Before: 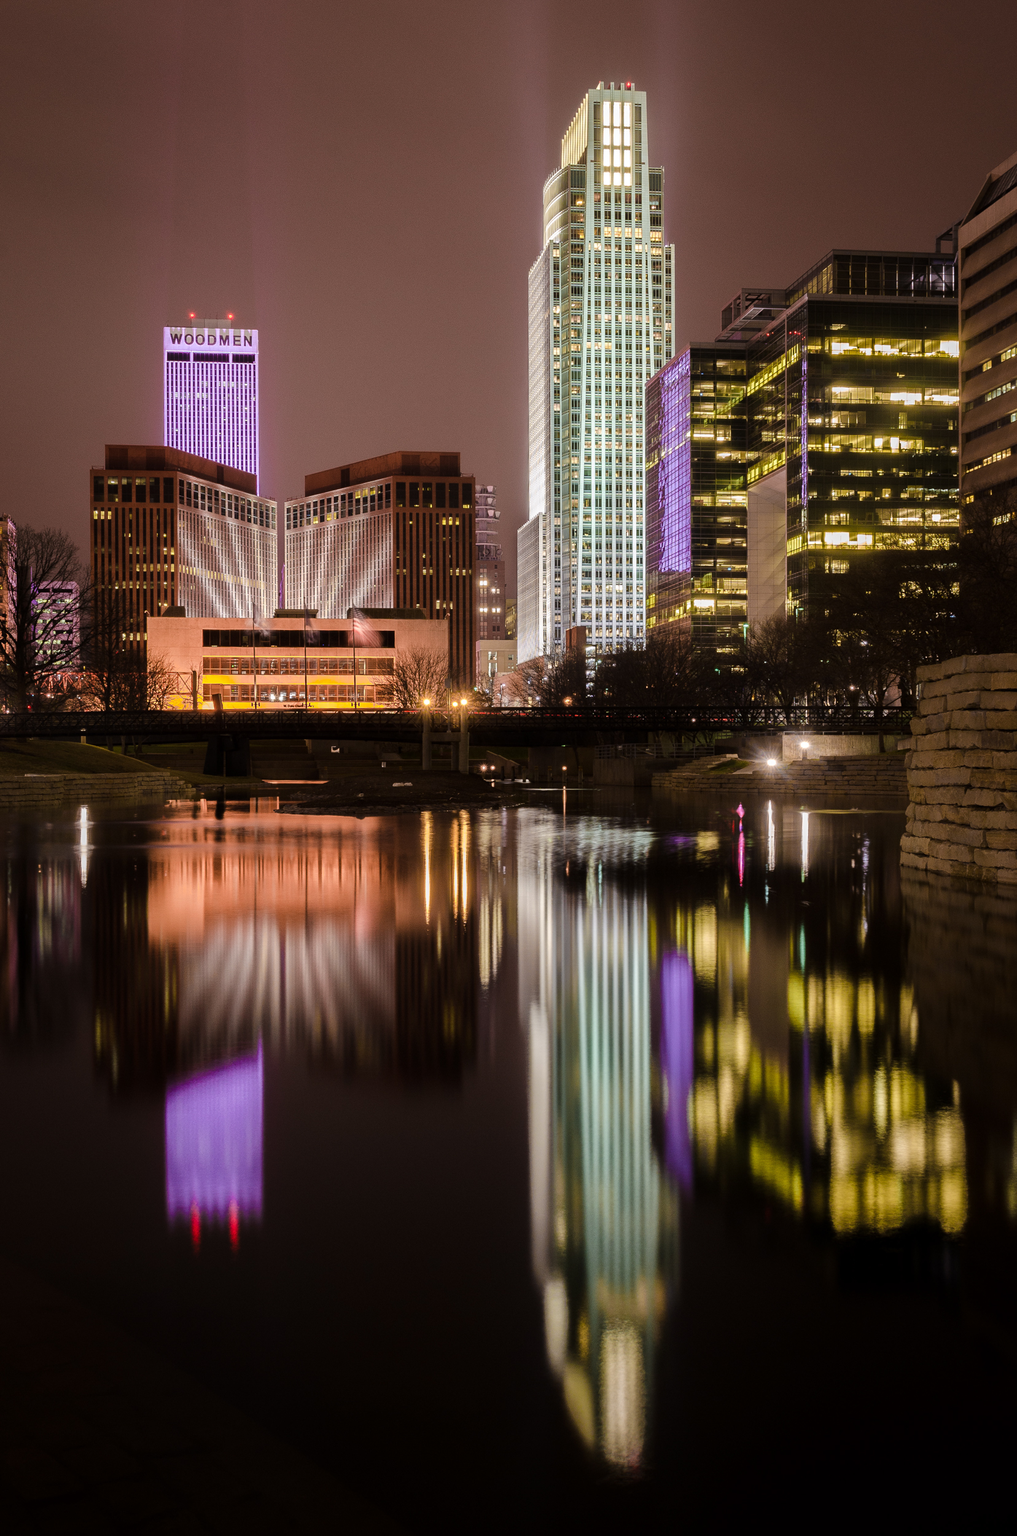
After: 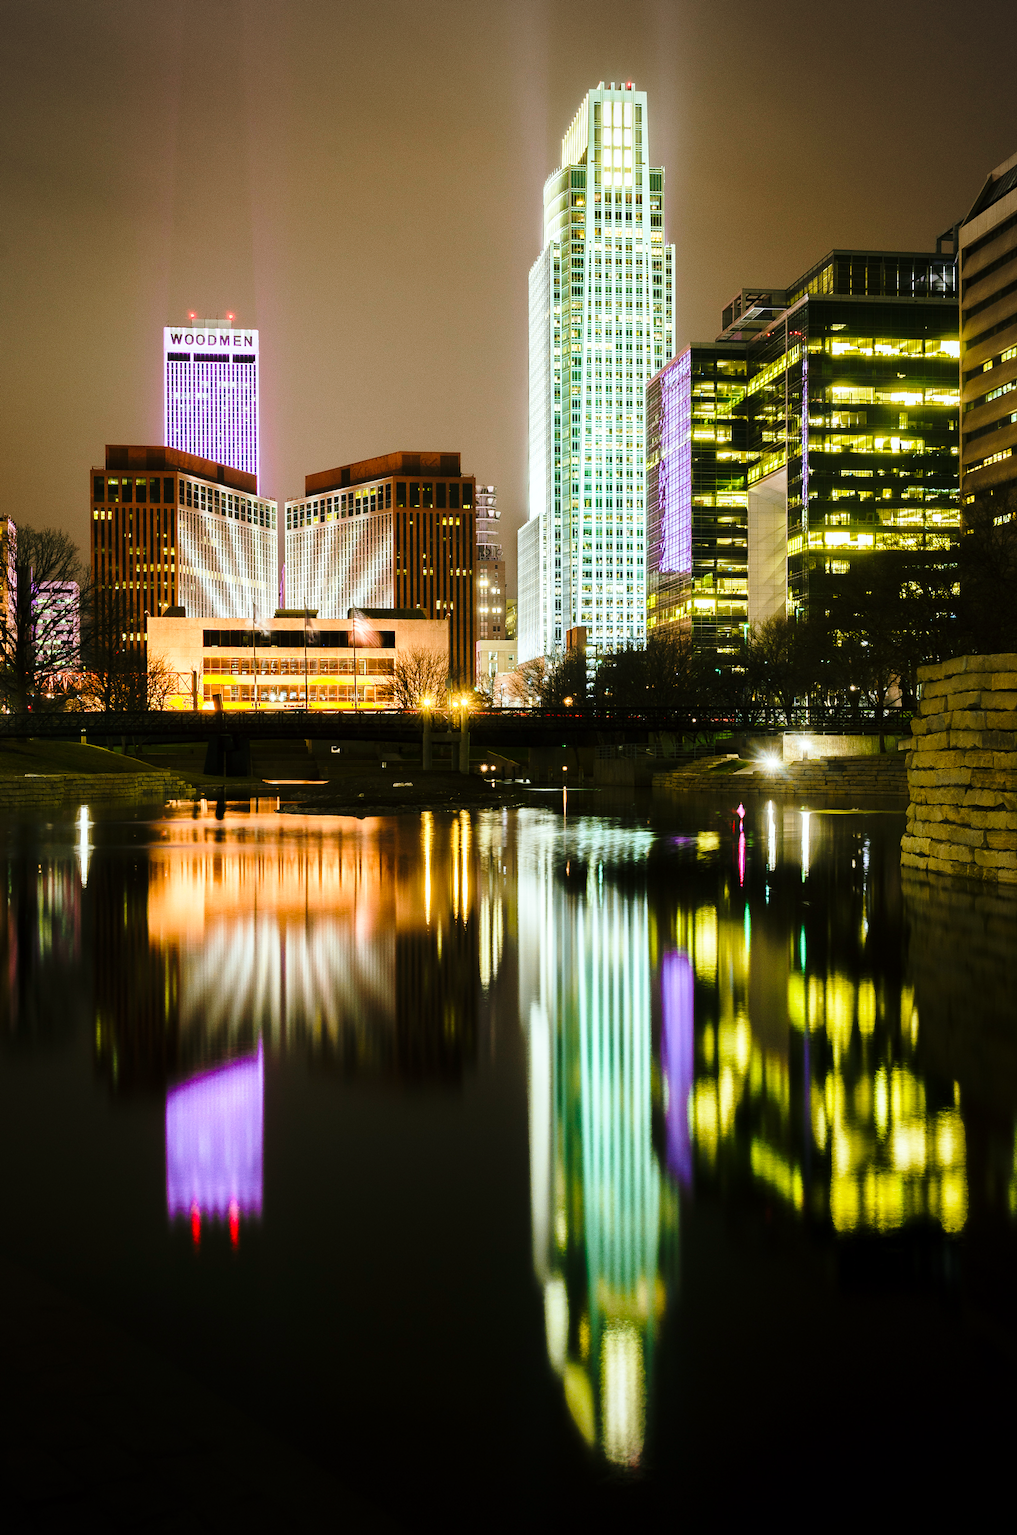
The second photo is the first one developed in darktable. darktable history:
base curve: curves: ch0 [(0, 0) (0.026, 0.03) (0.109, 0.232) (0.351, 0.748) (0.669, 0.968) (1, 1)], preserve colors none
vignetting: fall-off radius 45%, brightness -0.33
color balance rgb: shadows lift › chroma 11.71%, shadows lift › hue 133.46°, highlights gain › chroma 4%, highlights gain › hue 200.2°, perceptual saturation grading › global saturation 18.05%
